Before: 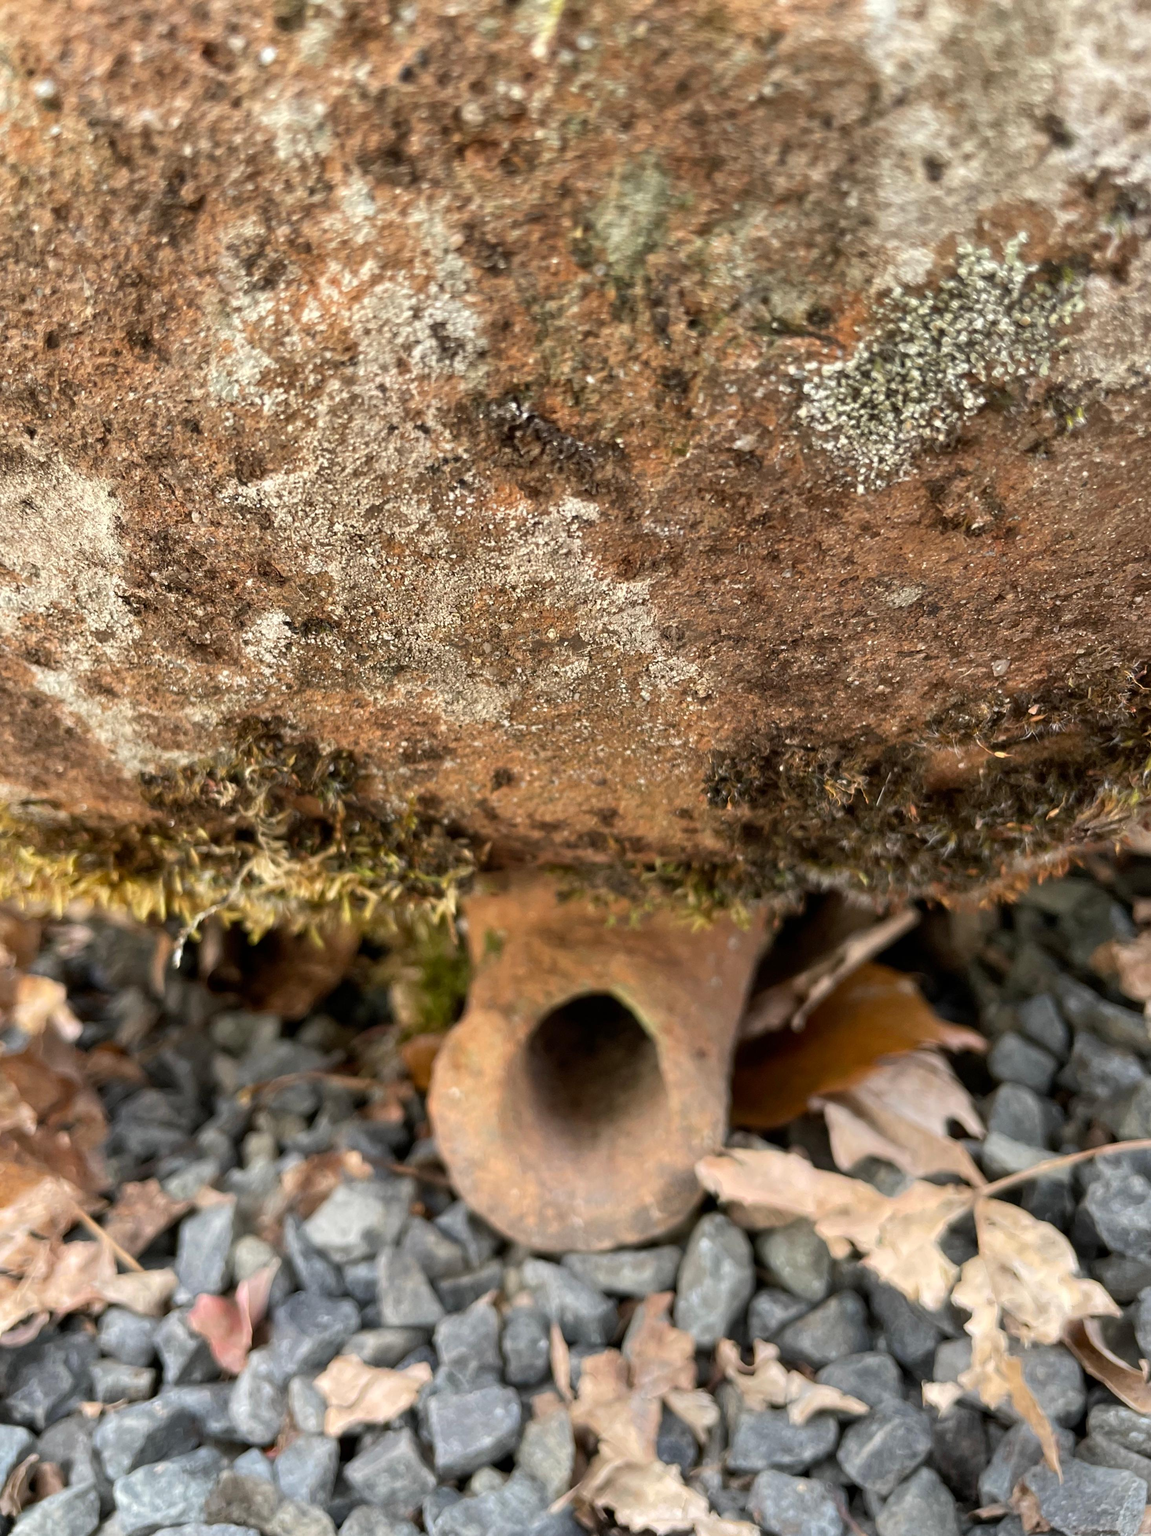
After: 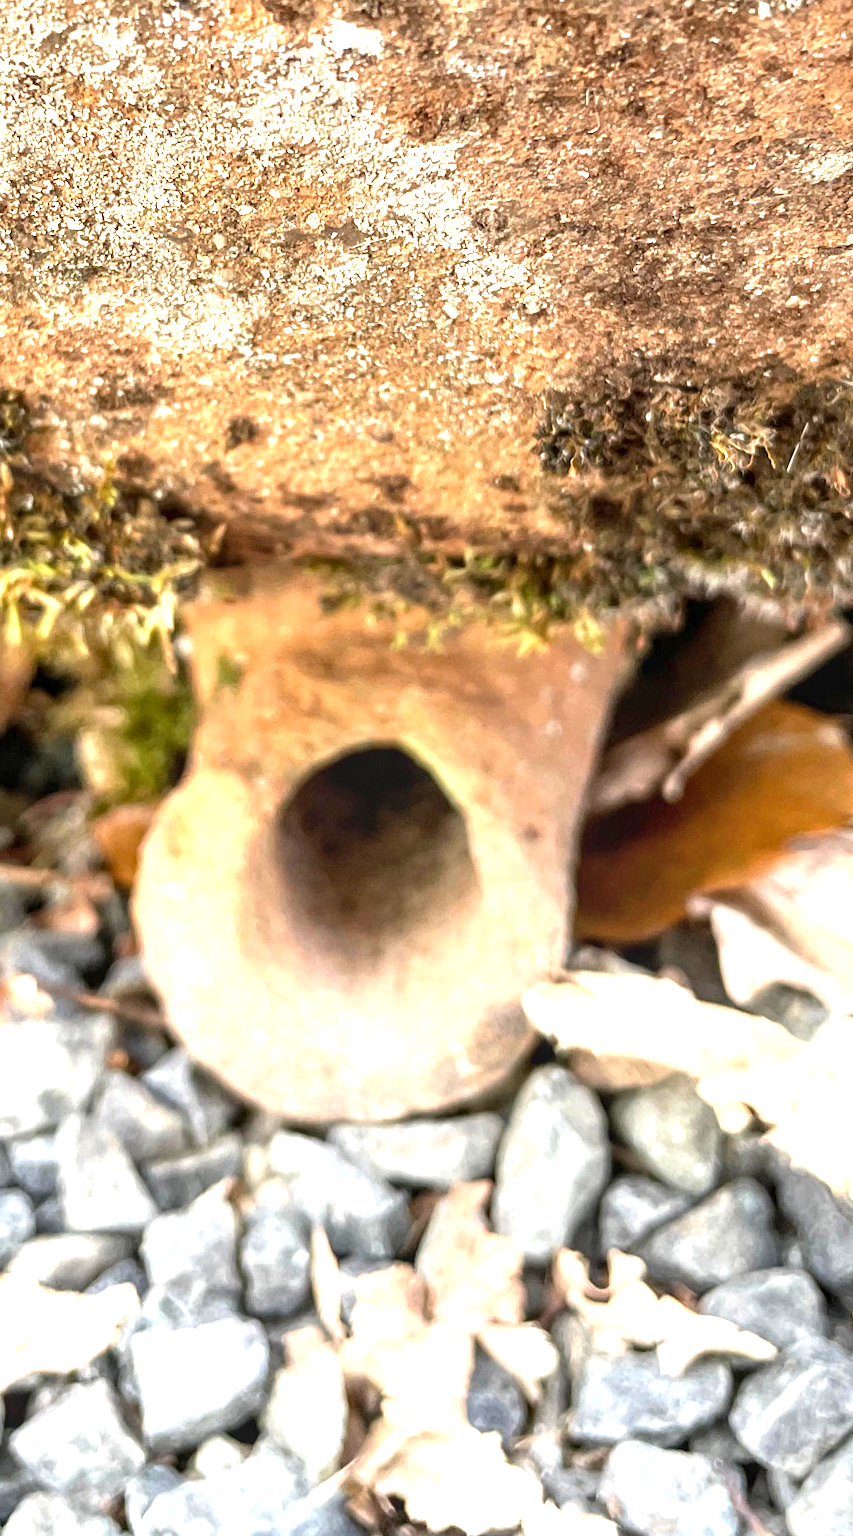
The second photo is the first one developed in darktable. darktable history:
exposure: black level correction 0, exposure 1.54 EV, compensate exposure bias true, compensate highlight preservation false
crop and rotate: left 29.314%, top 31.418%, right 19.865%
local contrast: on, module defaults
